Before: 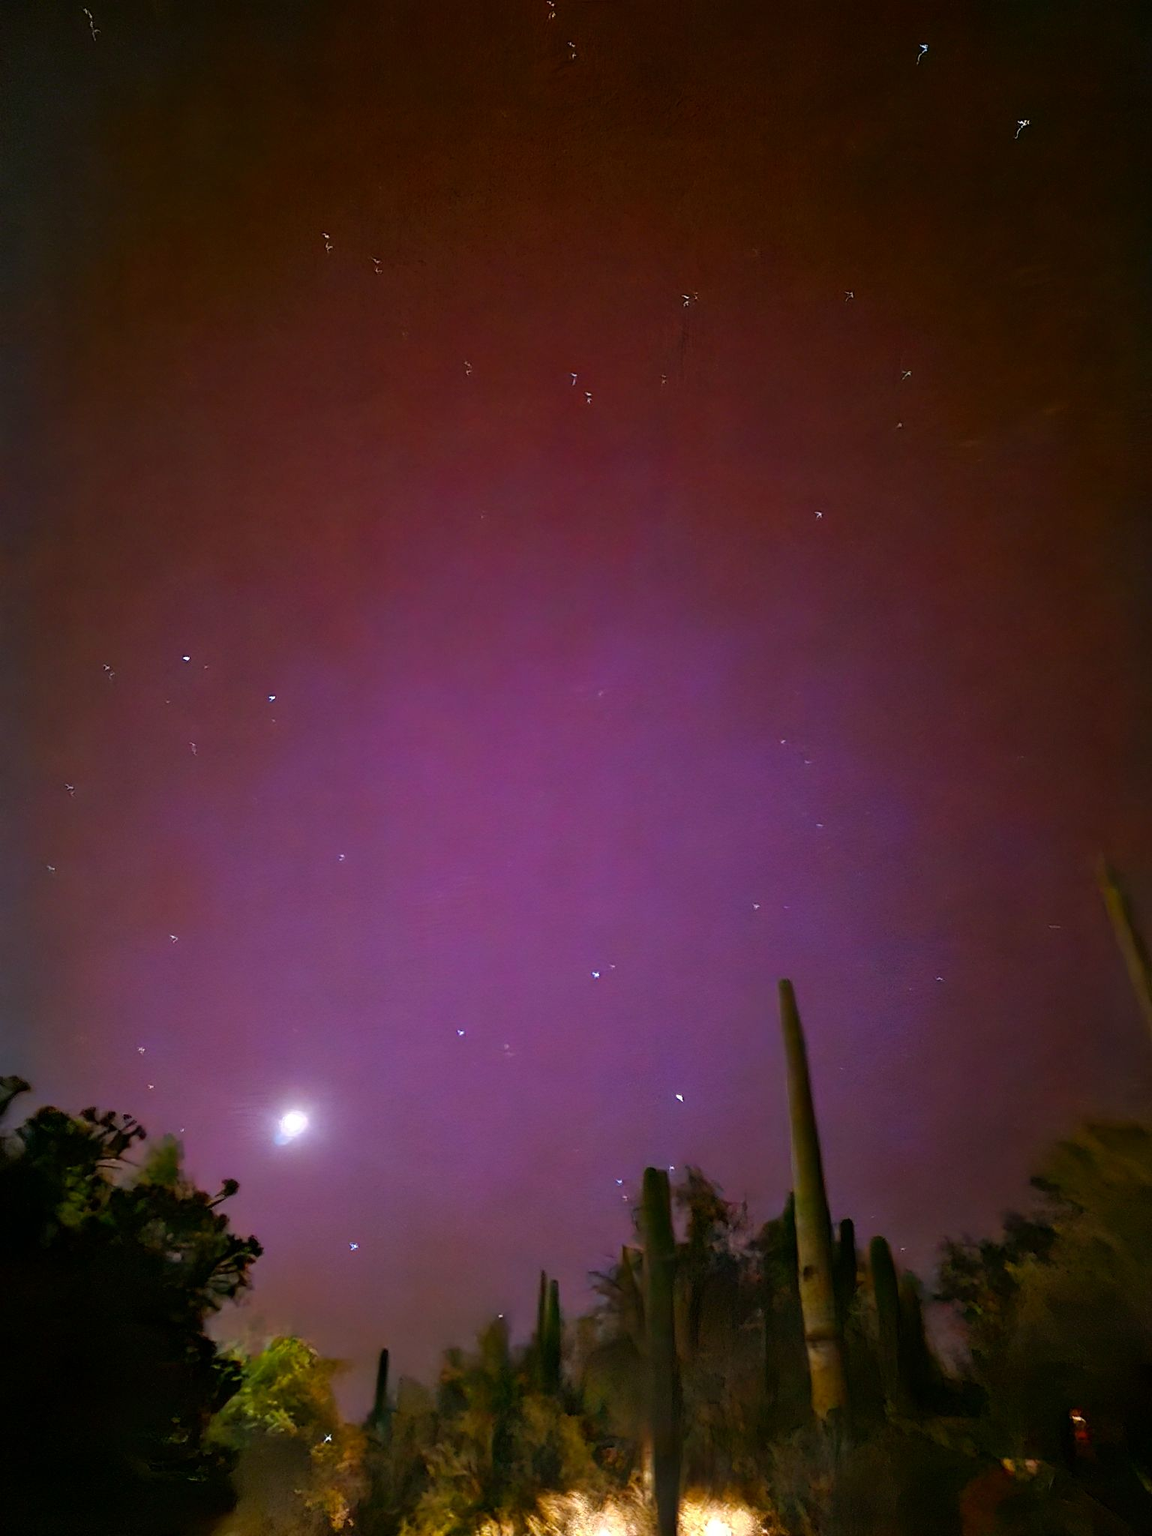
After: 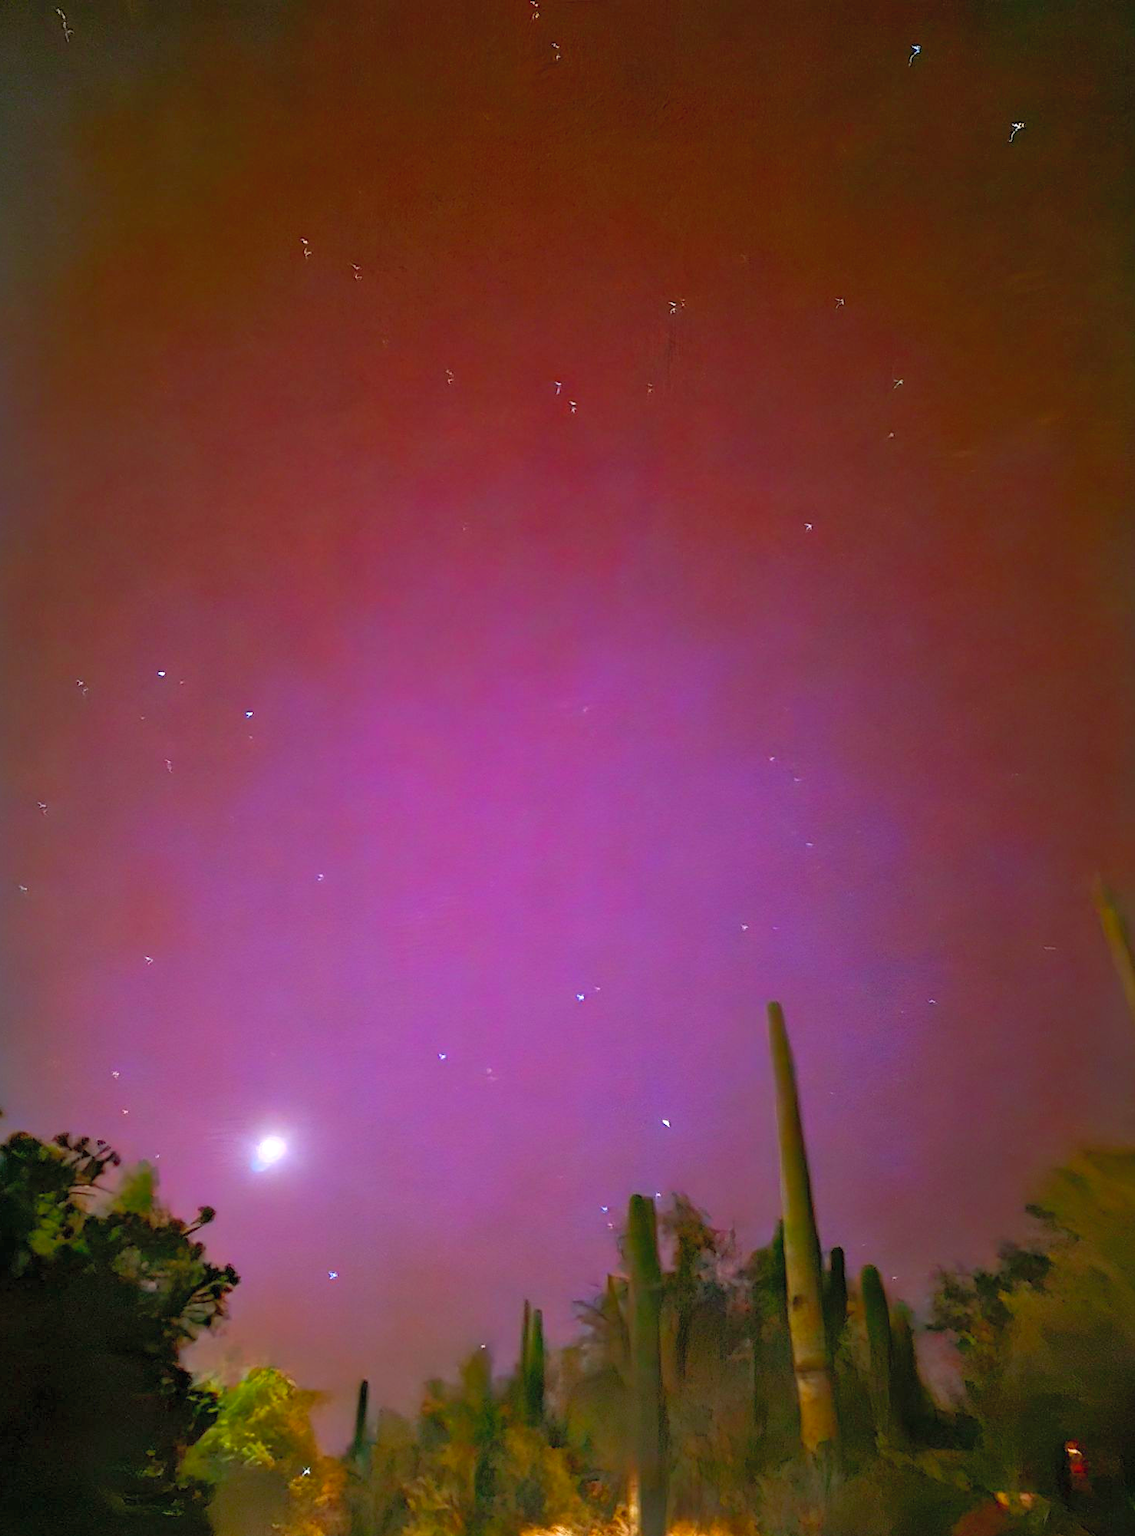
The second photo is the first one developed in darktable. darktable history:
tone equalizer: on, module defaults
contrast brightness saturation: contrast 0.07, brightness 0.18, saturation 0.4
crop and rotate: left 2.536%, right 1.107%, bottom 2.246%
rgb curve: curves: ch0 [(0, 0) (0.093, 0.159) (0.241, 0.265) (0.414, 0.42) (1, 1)], compensate middle gray true, preserve colors basic power
